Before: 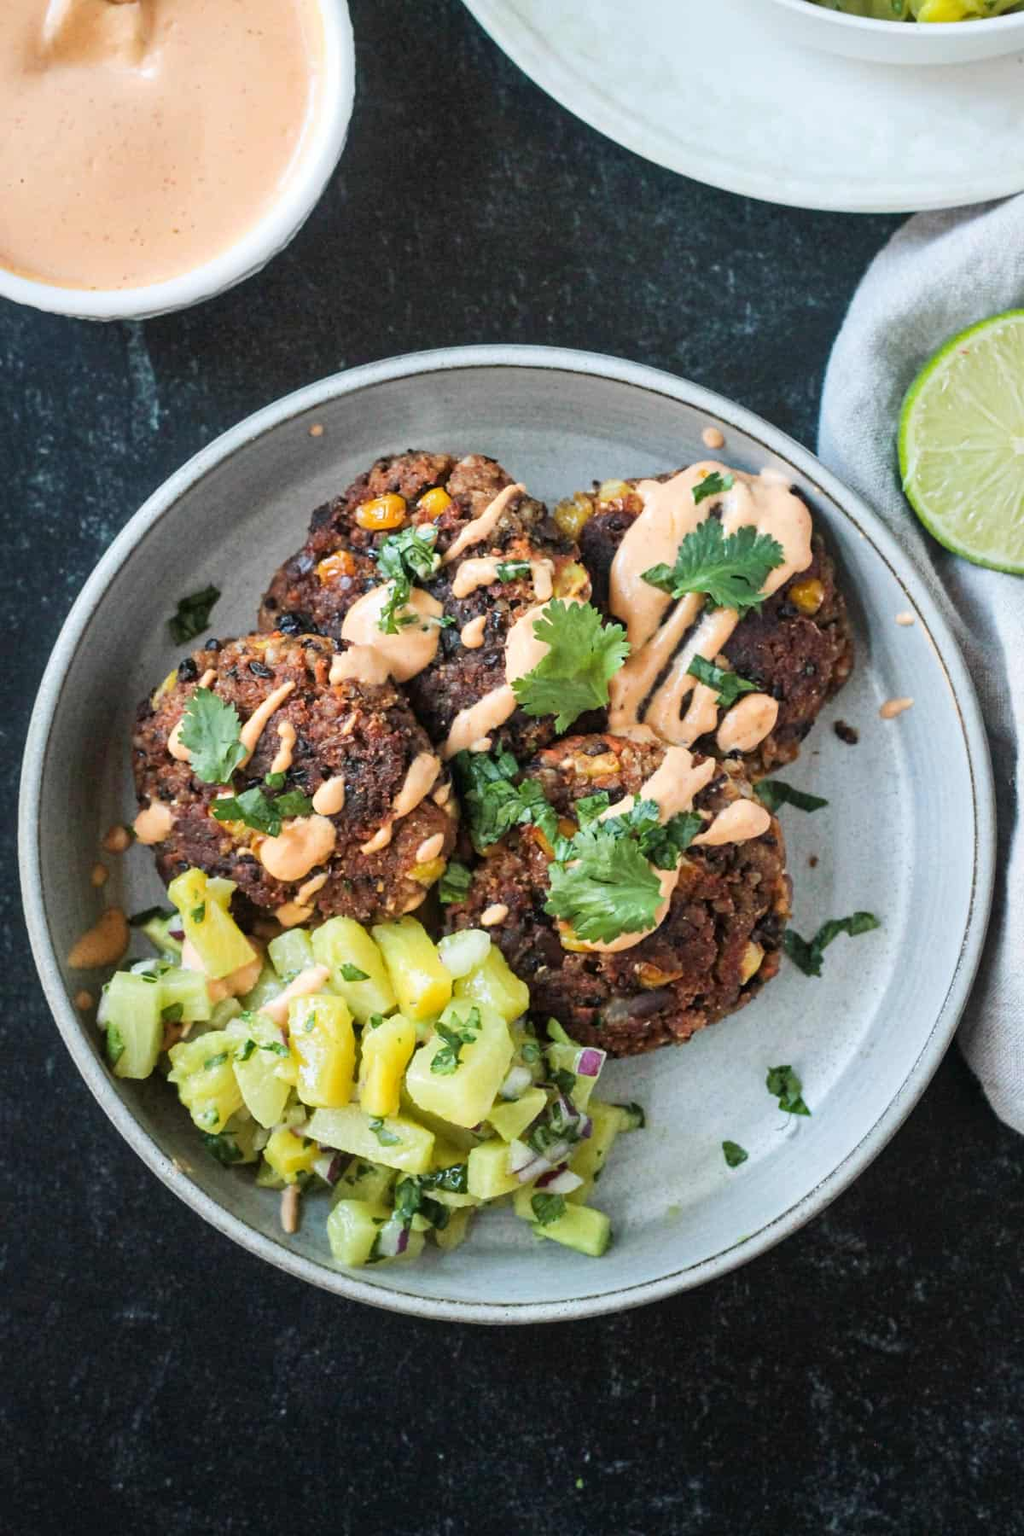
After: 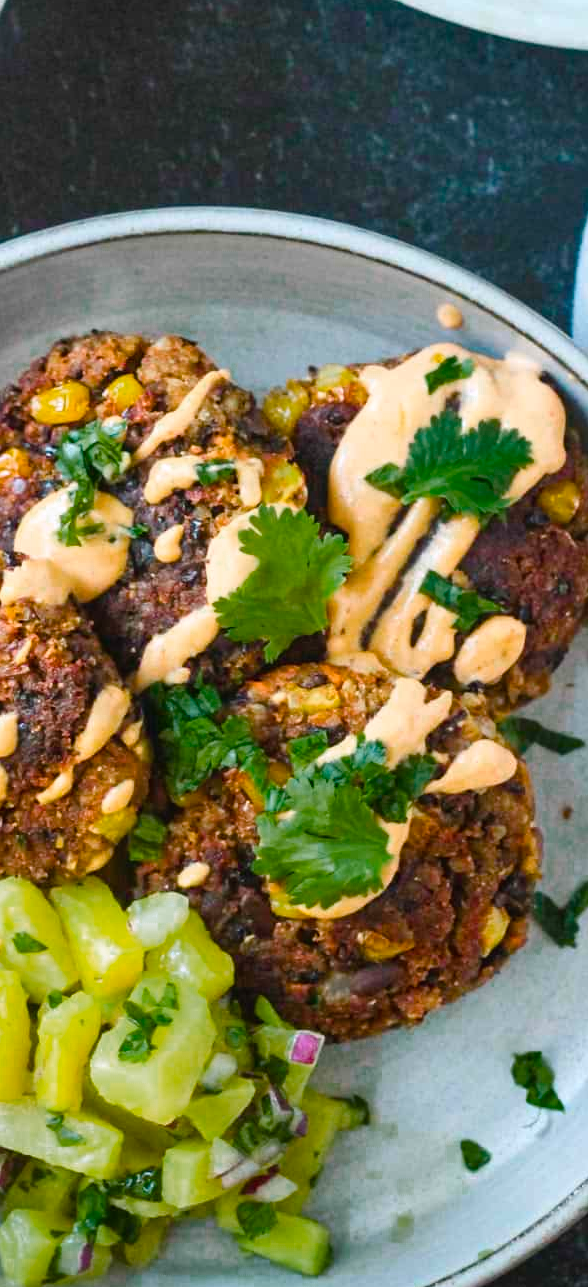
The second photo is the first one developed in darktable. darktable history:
color balance rgb: global offset › luminance 0.254%, perceptual saturation grading › global saturation 20%, perceptual saturation grading › highlights 1.713%, perceptual saturation grading › shadows 49.874%, global vibrance 25.608%
crop: left 32.179%, top 10.947%, right 18.808%, bottom 17.504%
color zones: curves: ch0 [(0, 0.558) (0.143, 0.548) (0.286, 0.447) (0.429, 0.259) (0.571, 0.5) (0.714, 0.5) (0.857, 0.593) (1, 0.558)]; ch1 [(0, 0.543) (0.01, 0.544) (0.12, 0.492) (0.248, 0.458) (0.5, 0.534) (0.748, 0.5) (0.99, 0.469) (1, 0.543)]; ch2 [(0, 0.507) (0.143, 0.522) (0.286, 0.505) (0.429, 0.5) (0.571, 0.5) (0.714, 0.5) (0.857, 0.5) (1, 0.507)]
